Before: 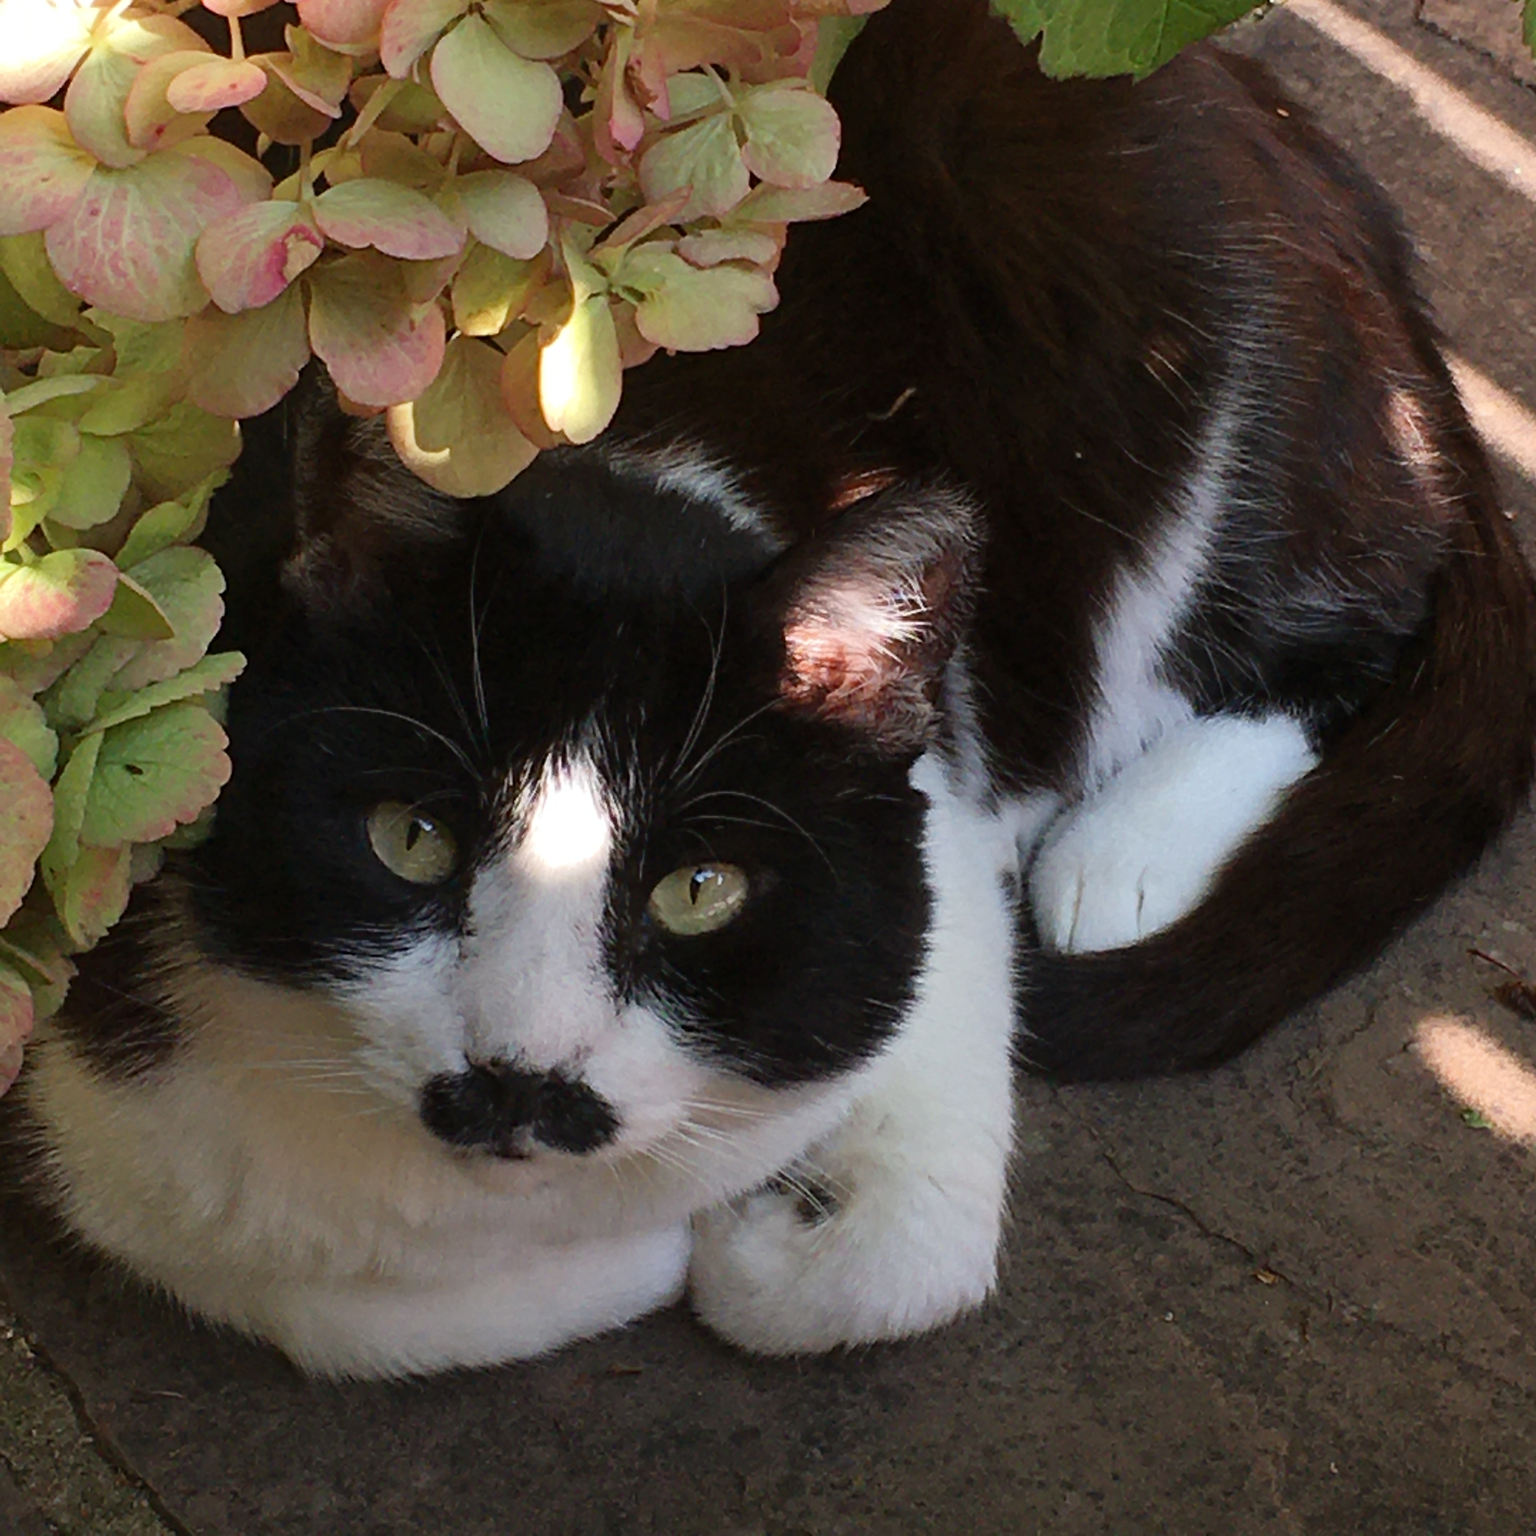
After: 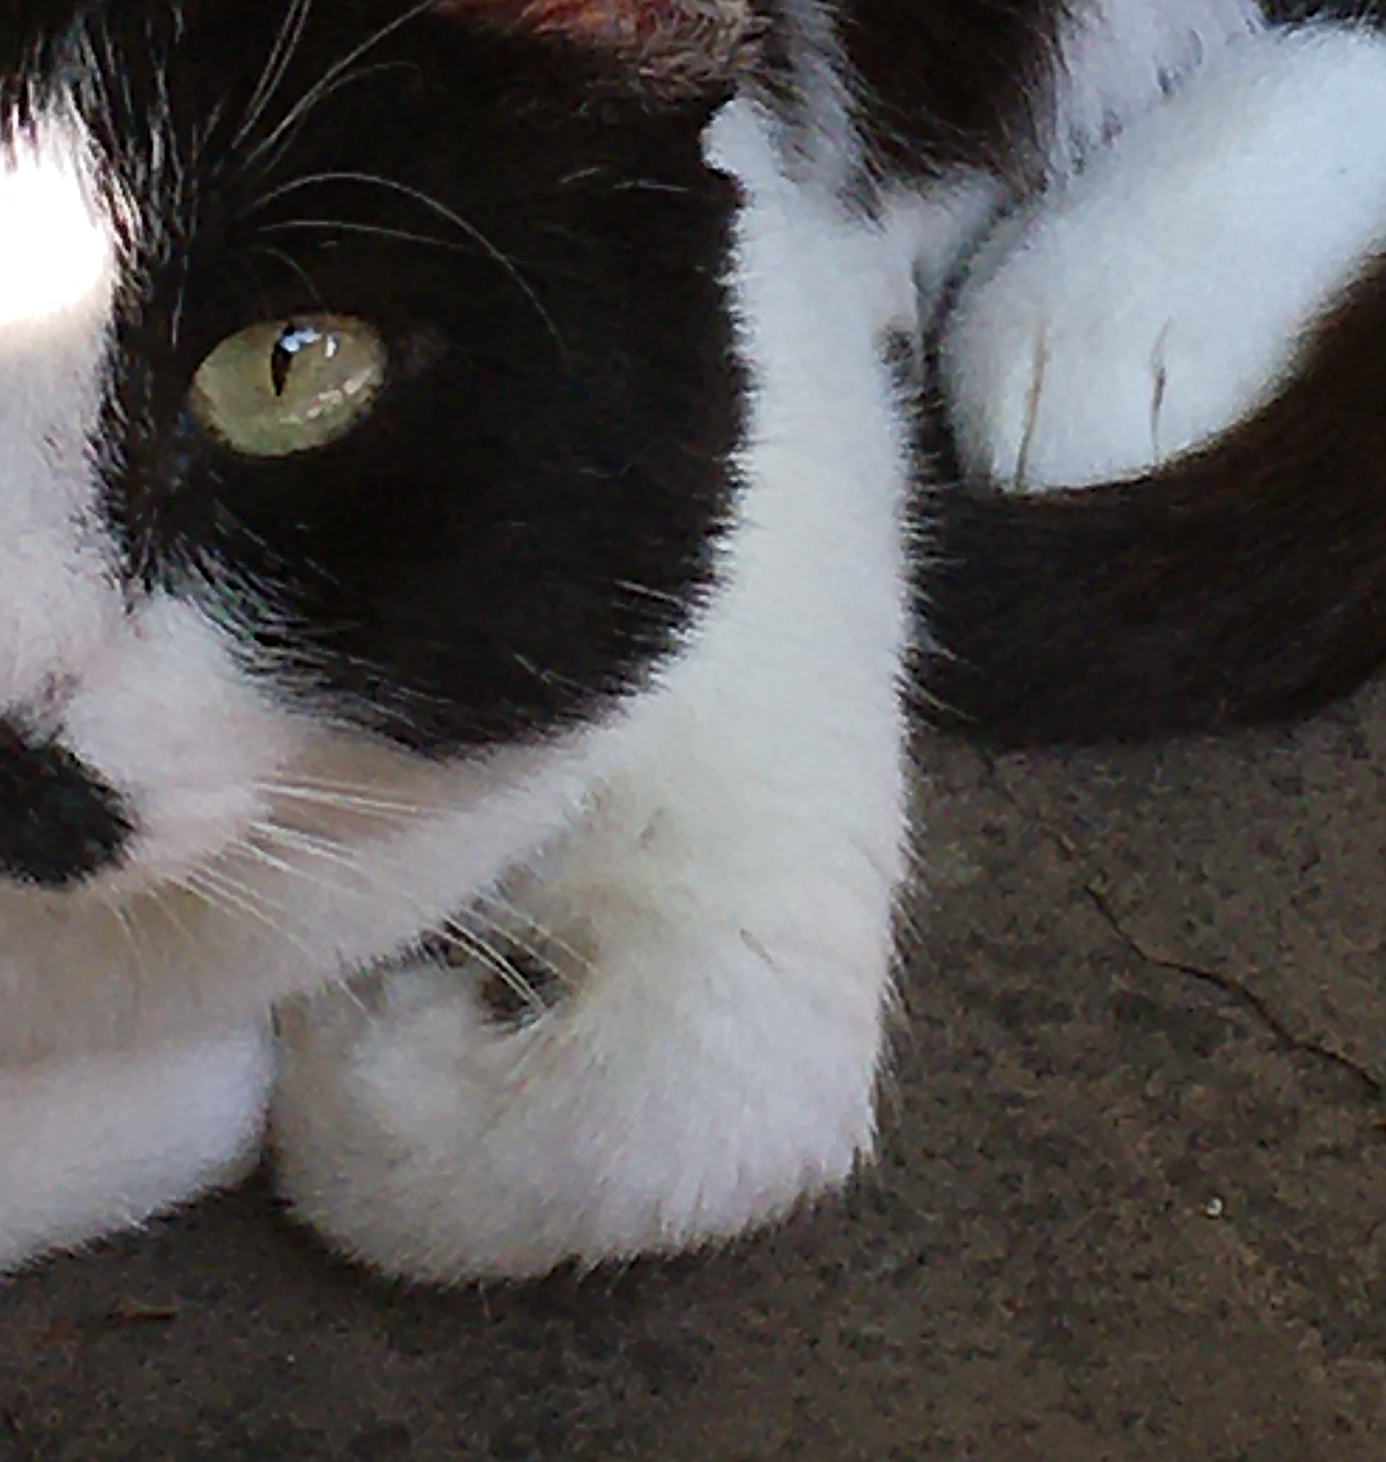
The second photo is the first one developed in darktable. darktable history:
crop: left 35.976%, top 45.819%, right 18.162%, bottom 5.807%
sharpen: radius 2.543, amount 0.636
